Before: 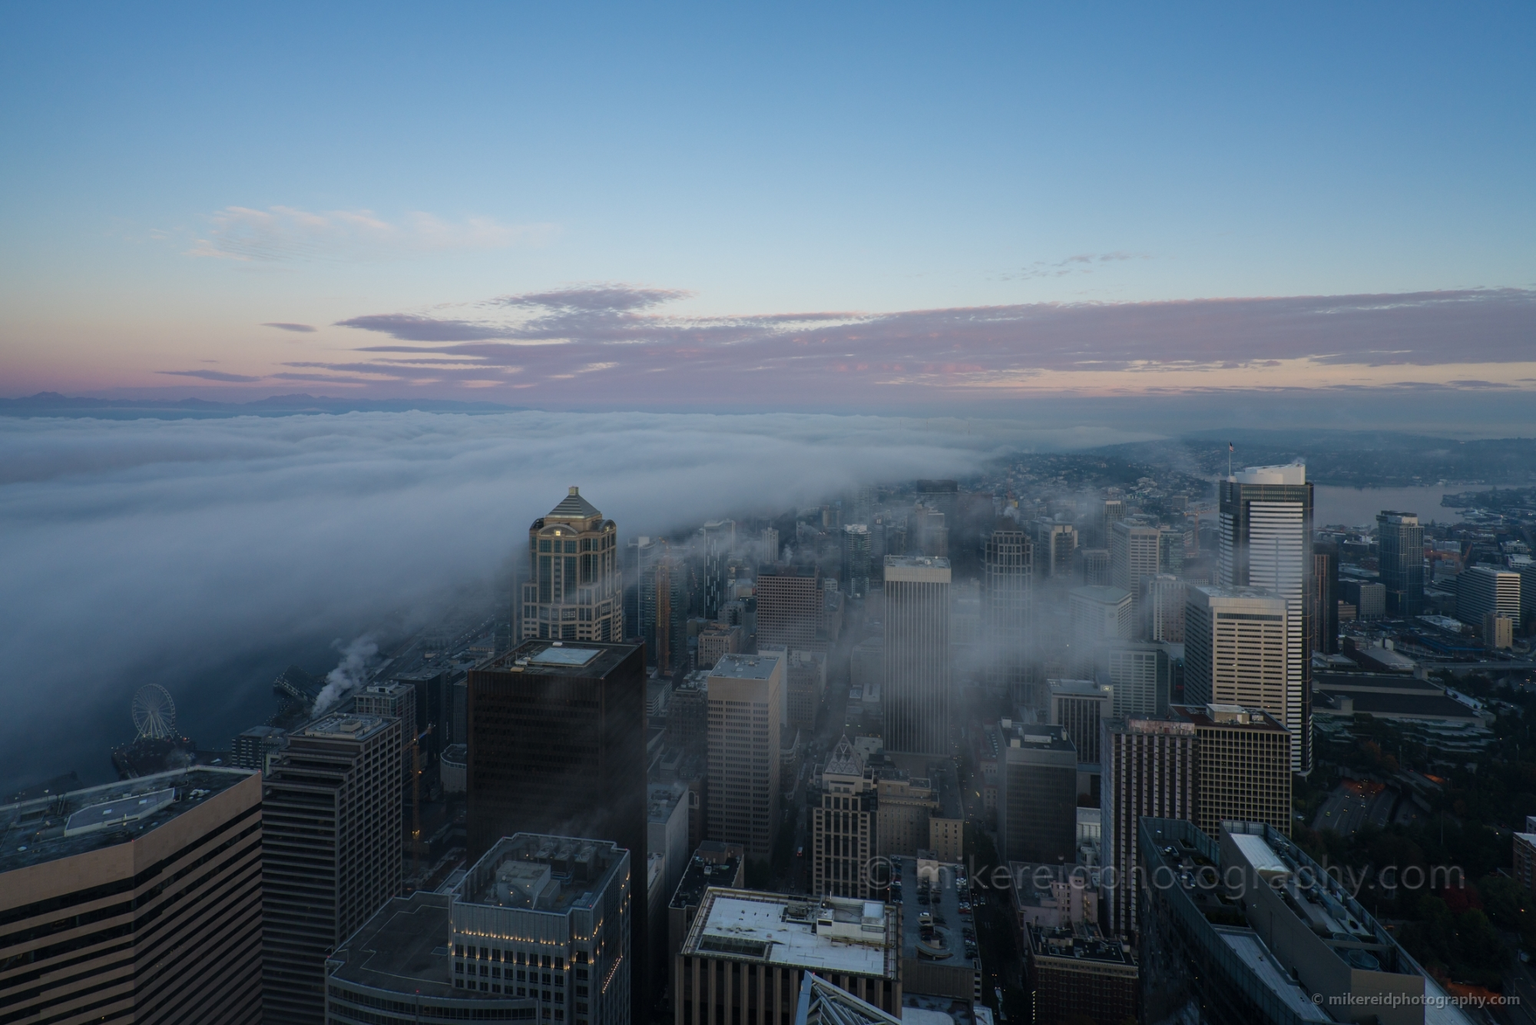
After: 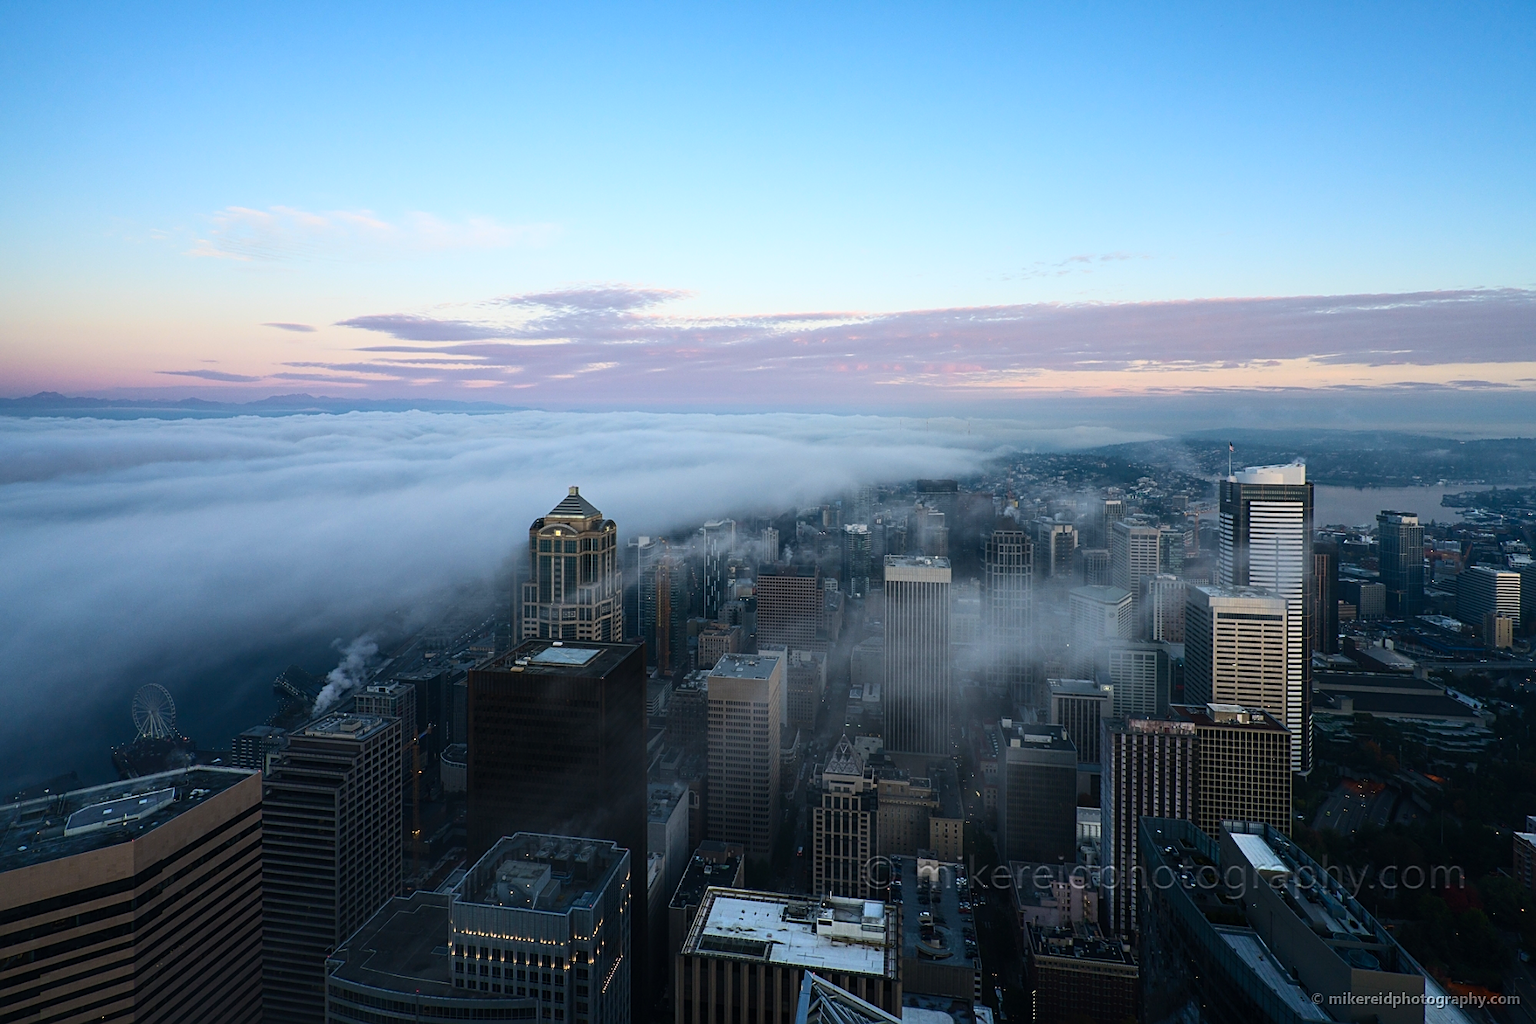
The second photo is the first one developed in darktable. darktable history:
tone equalizer: -8 EV -0.417 EV, -7 EV -0.389 EV, -6 EV -0.333 EV, -5 EV -0.222 EV, -3 EV 0.222 EV, -2 EV 0.333 EV, -1 EV 0.389 EV, +0 EV 0.417 EV, edges refinement/feathering 500, mask exposure compensation -1.57 EV, preserve details no
sharpen: on, module defaults
contrast brightness saturation: contrast 0.23, brightness 0.1, saturation 0.29
